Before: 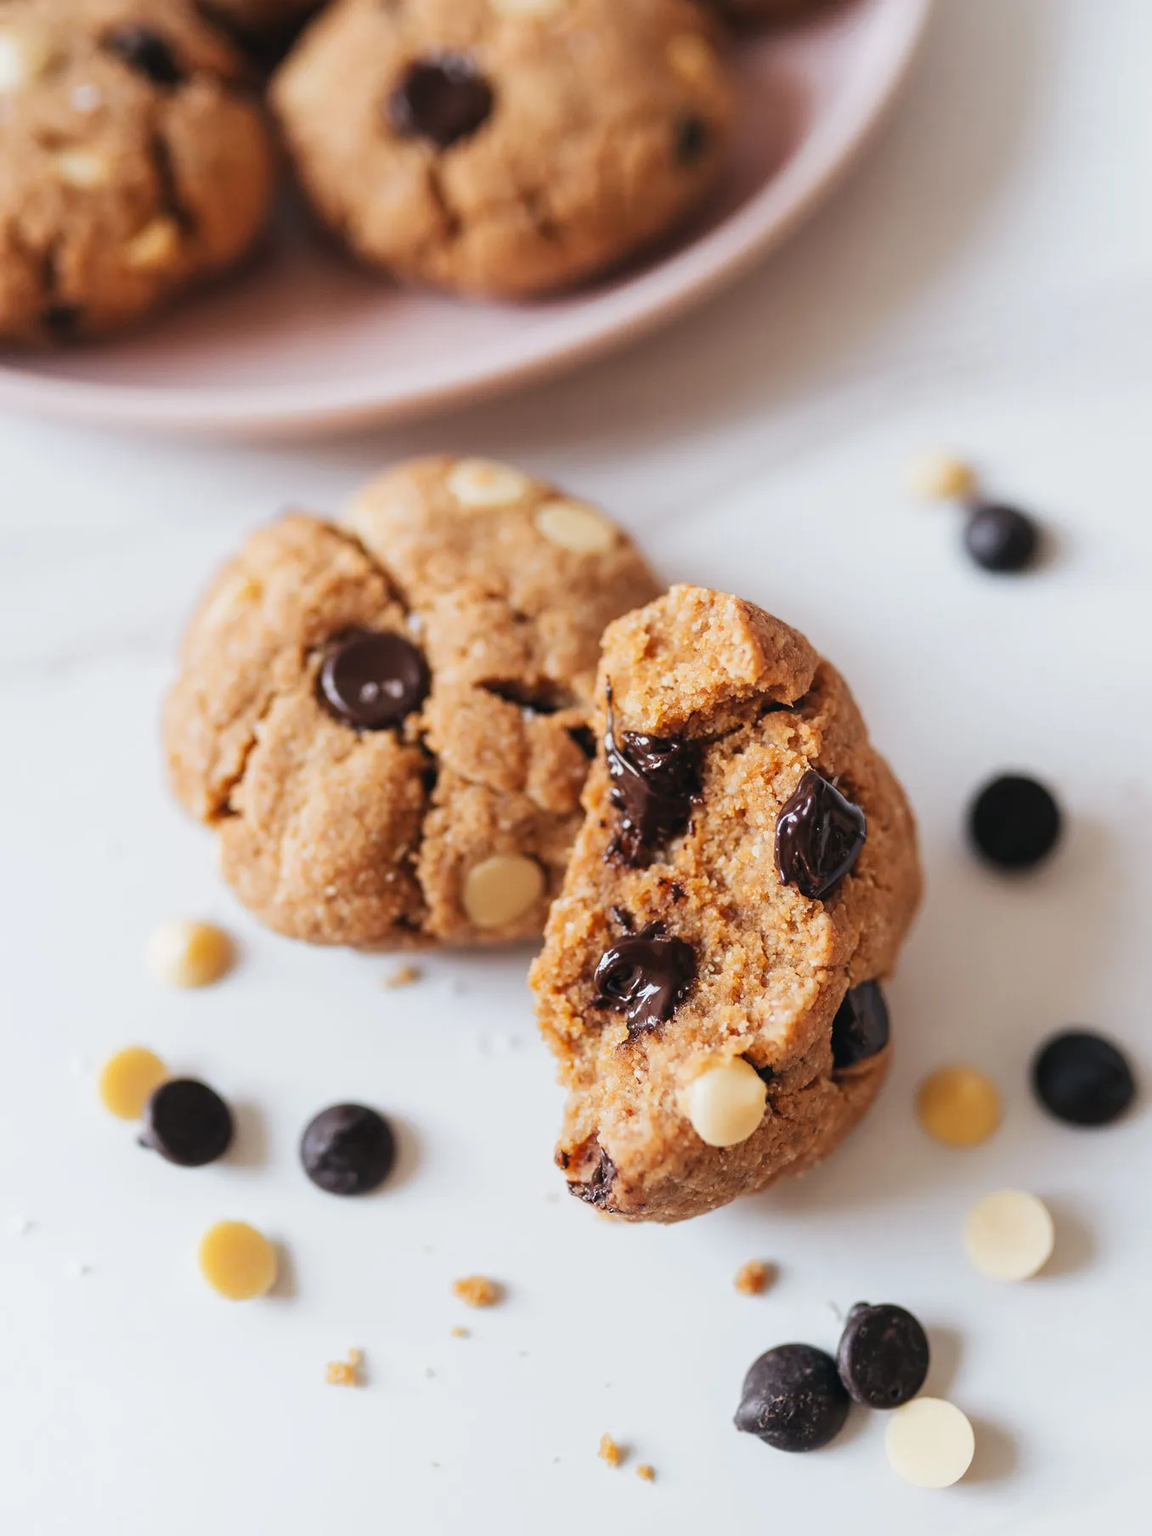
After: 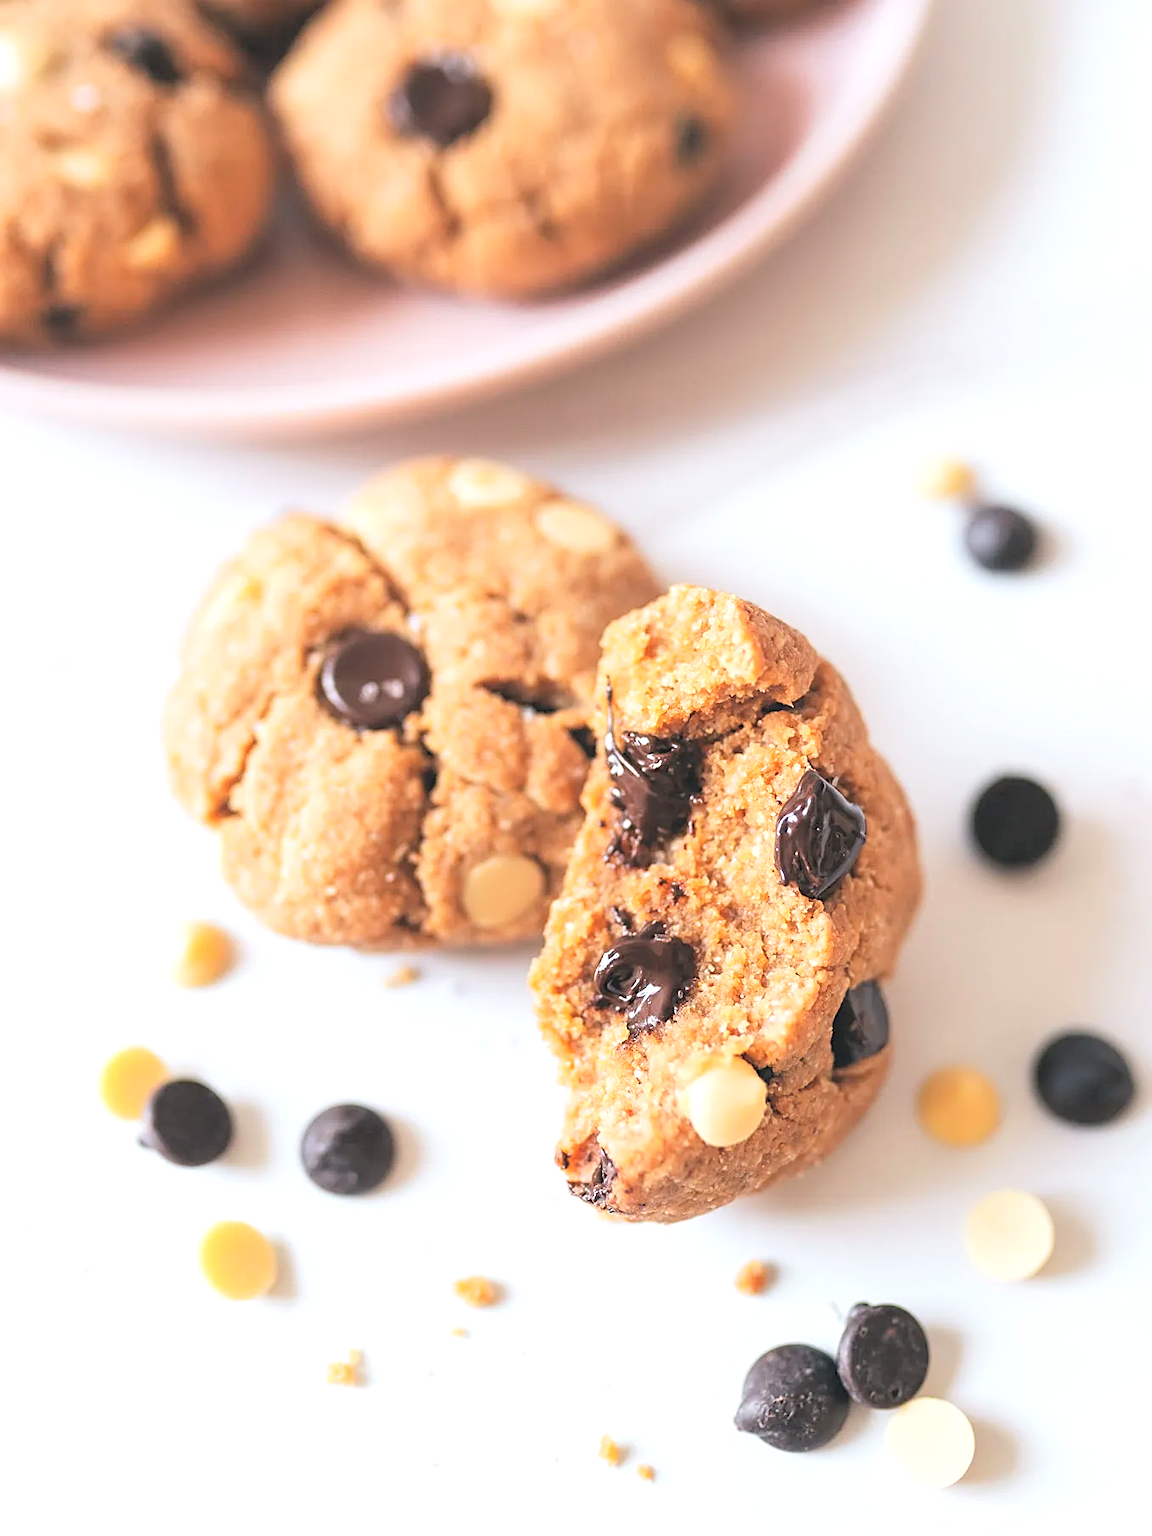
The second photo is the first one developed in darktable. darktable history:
exposure: exposure 0.496 EV, compensate highlight preservation false
contrast brightness saturation: brightness 0.28
sharpen: on, module defaults
